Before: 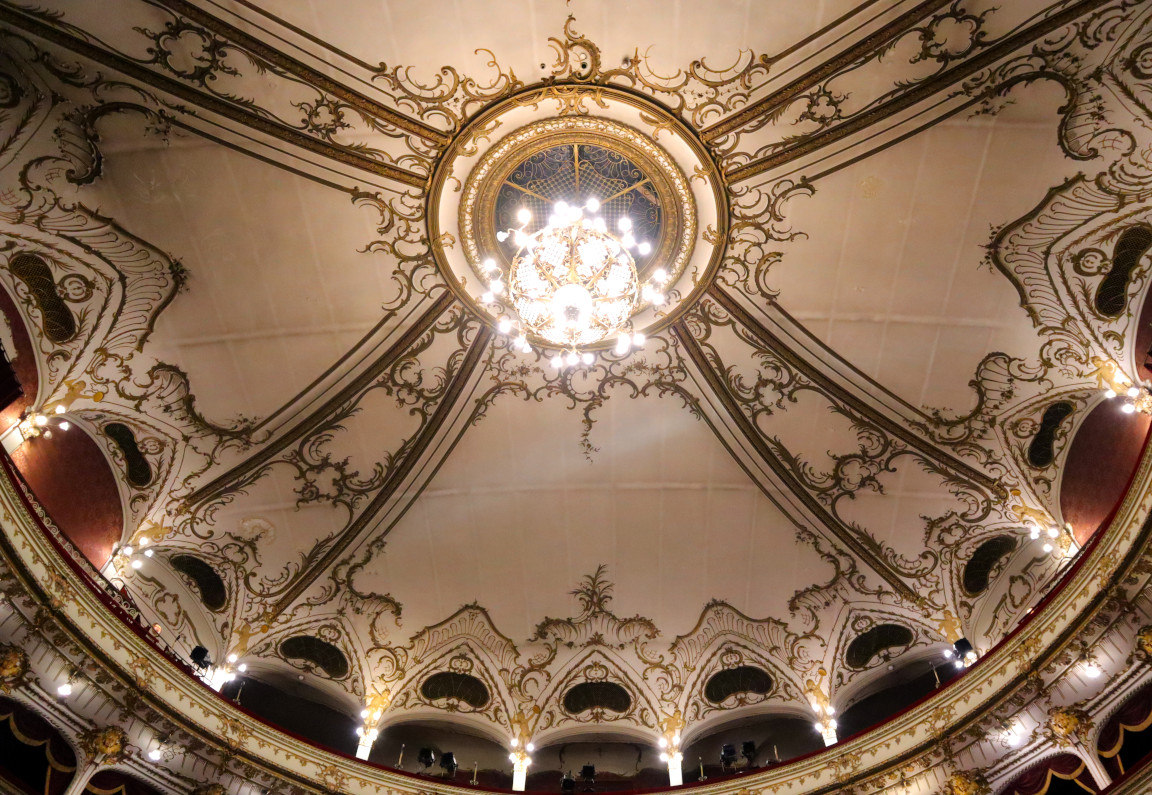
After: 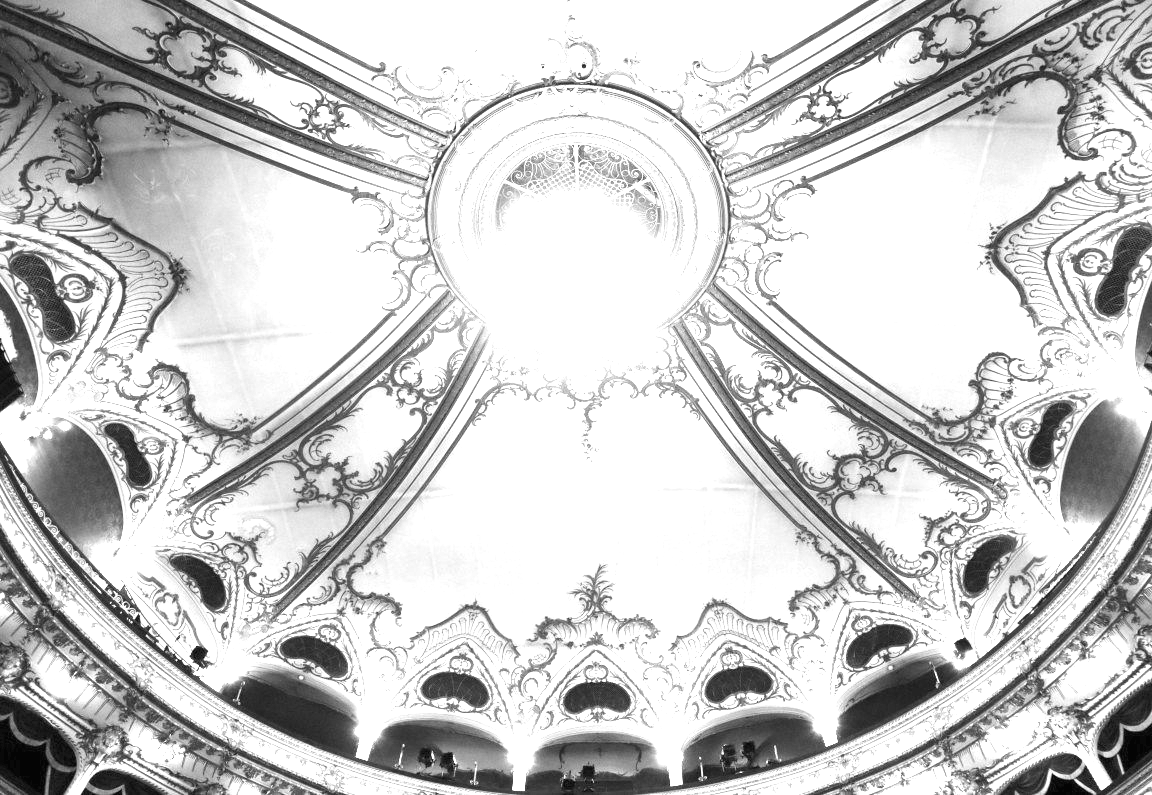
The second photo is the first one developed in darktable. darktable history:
exposure: black level correction 0, exposure 2.327 EV, compensate exposure bias true, compensate highlight preservation false
monochrome: on, module defaults
